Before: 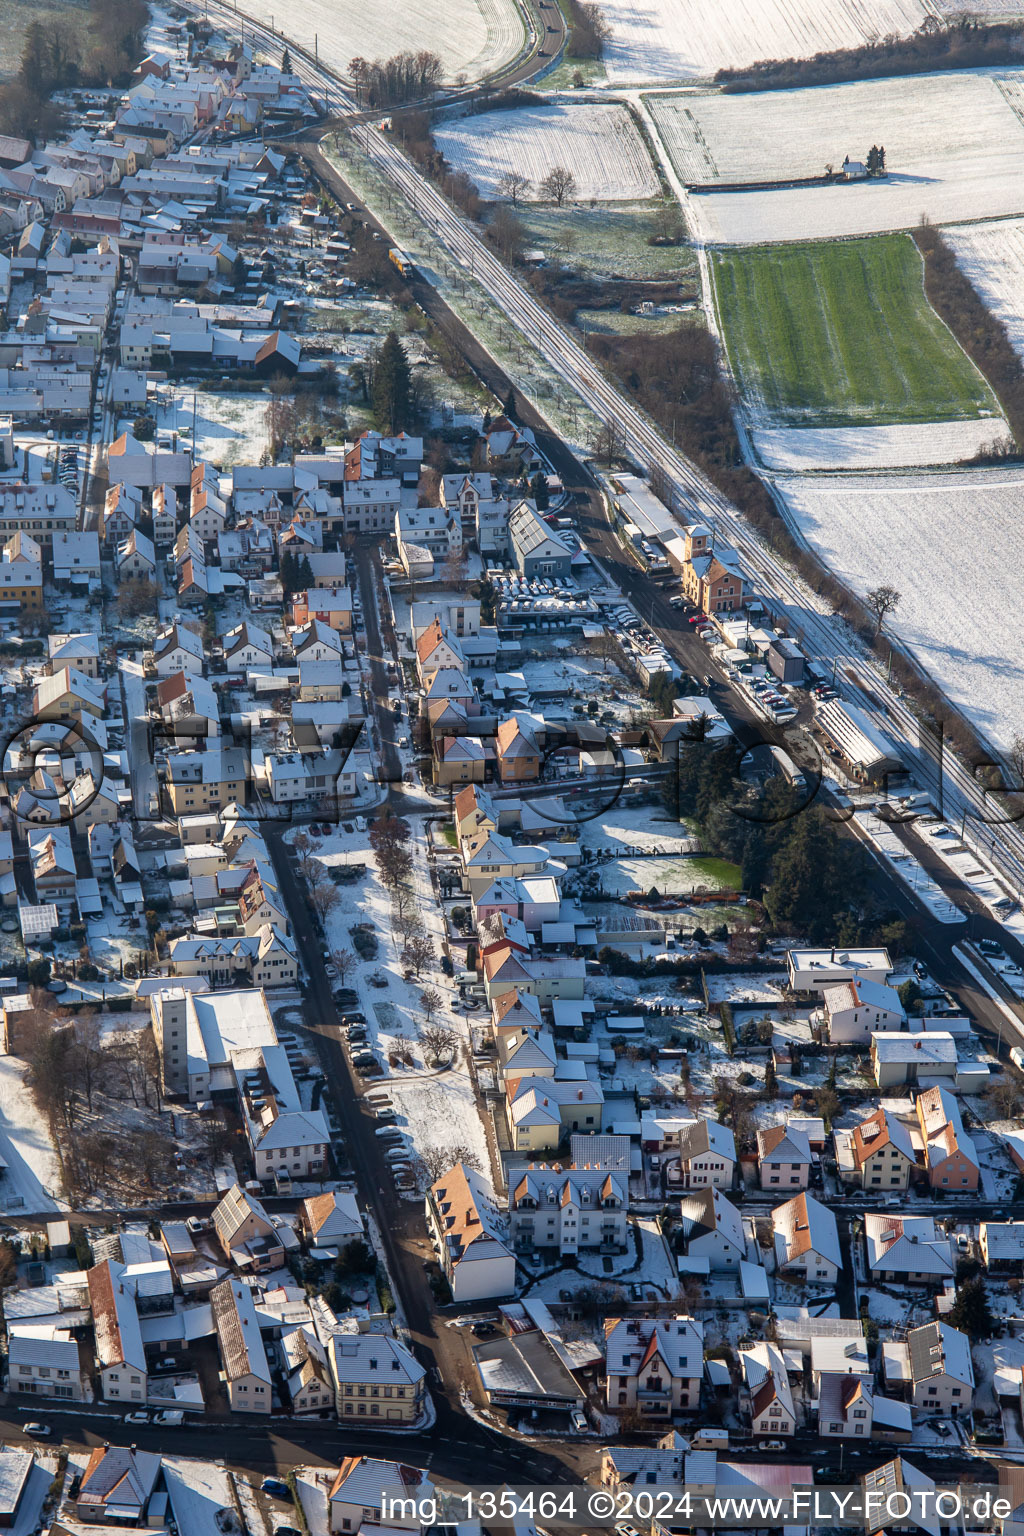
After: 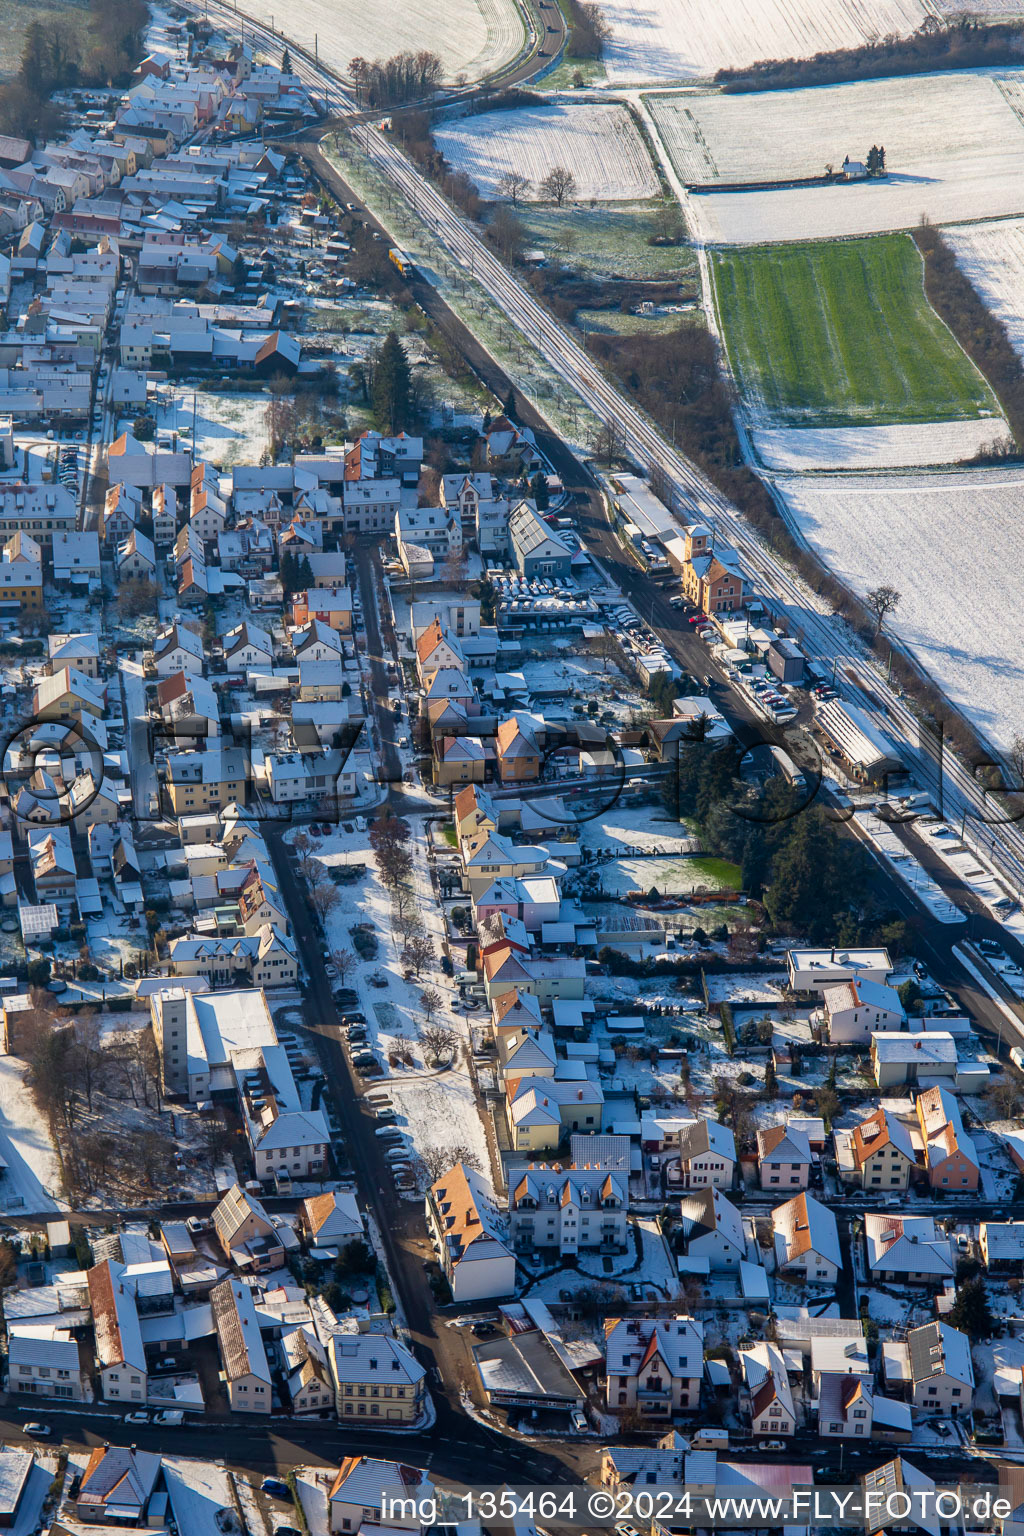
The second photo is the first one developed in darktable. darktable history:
color balance rgb: shadows lift › chroma 2.975%, shadows lift › hue 241.99°, perceptual saturation grading › global saturation 15.073%, perceptual brilliance grading › global brilliance -1.324%, perceptual brilliance grading › highlights -0.762%, perceptual brilliance grading › mid-tones -0.838%, perceptual brilliance grading › shadows -1.339%, global vibrance 20.616%
